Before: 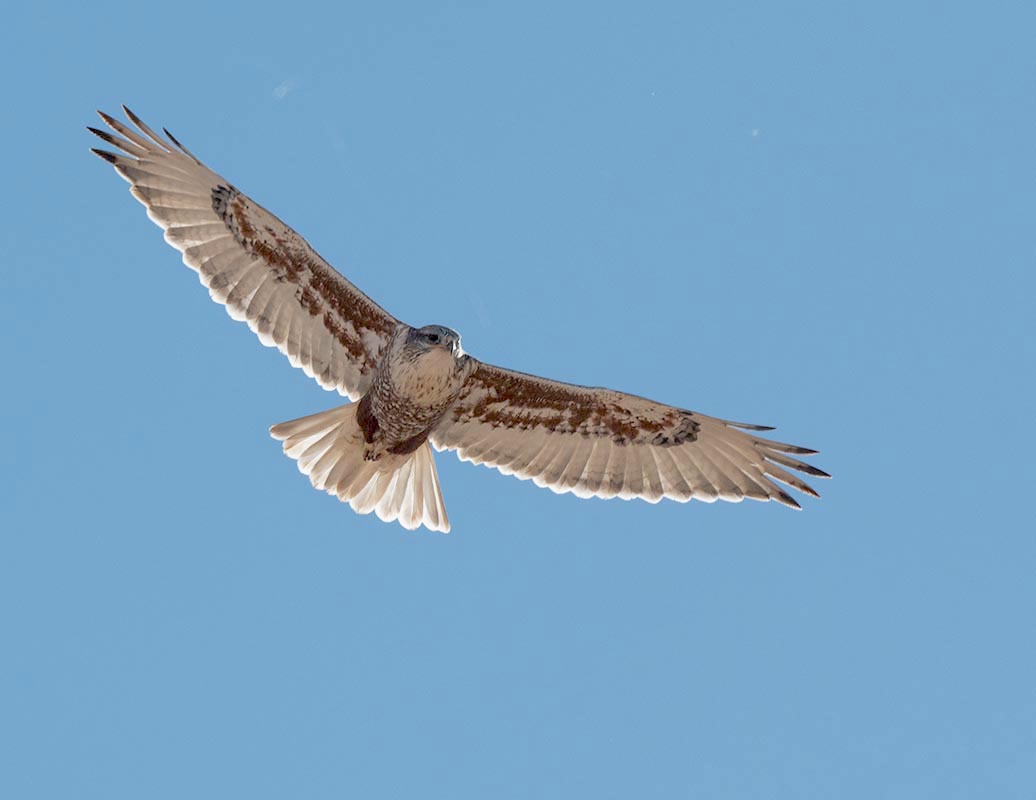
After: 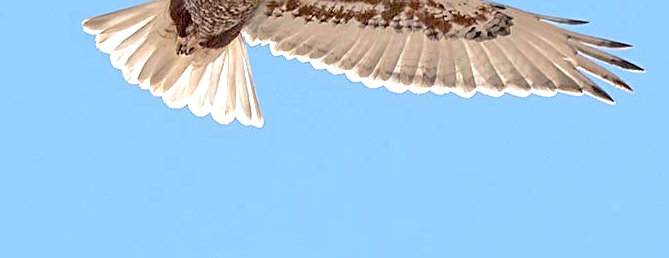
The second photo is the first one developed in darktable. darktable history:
exposure: black level correction 0, exposure 0.697 EV, compensate exposure bias true, compensate highlight preservation false
crop: left 18.101%, top 50.864%, right 17.288%, bottom 16.801%
sharpen: on, module defaults
